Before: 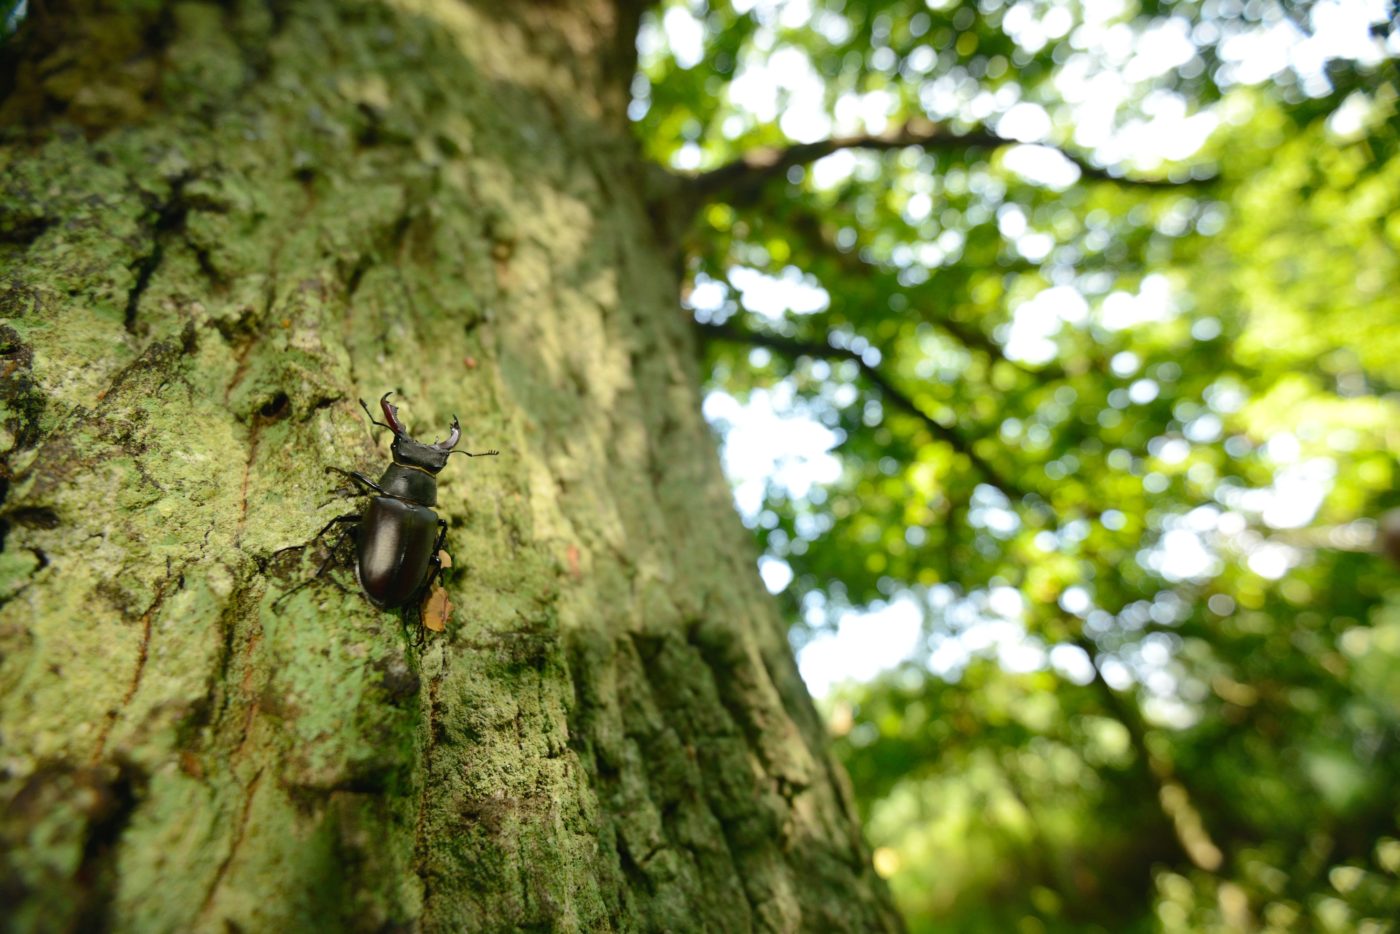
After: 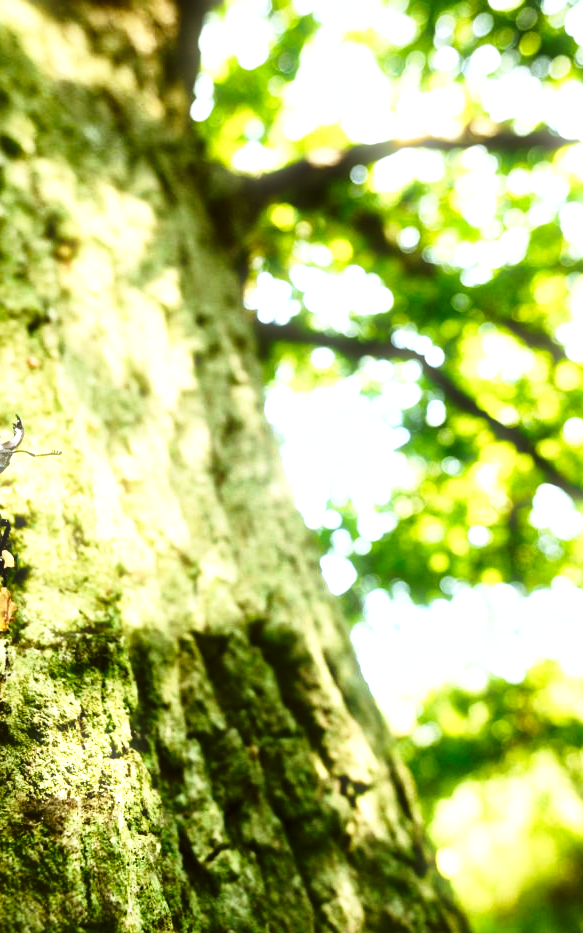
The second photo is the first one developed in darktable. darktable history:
exposure: compensate highlight preservation false
local contrast: mode bilateral grid, contrast 20, coarseness 50, detail 148%, midtone range 0.2
tone equalizer: -8 EV -1.08 EV, -7 EV -1.01 EV, -6 EV -0.867 EV, -5 EV -0.578 EV, -3 EV 0.578 EV, -2 EV 0.867 EV, -1 EV 1.01 EV, +0 EV 1.08 EV, edges refinement/feathering 500, mask exposure compensation -1.57 EV, preserve details no
base curve: curves: ch0 [(0, 0) (0.026, 0.03) (0.109, 0.232) (0.351, 0.748) (0.669, 0.968) (1, 1)], preserve colors none
bloom: size 3%, threshold 100%, strength 0%
crop: left 31.229%, right 27.105%
color balance: lift [1.004, 1.002, 1.002, 0.998], gamma [1, 1.007, 1.002, 0.993], gain [1, 0.977, 1.013, 1.023], contrast -3.64%
